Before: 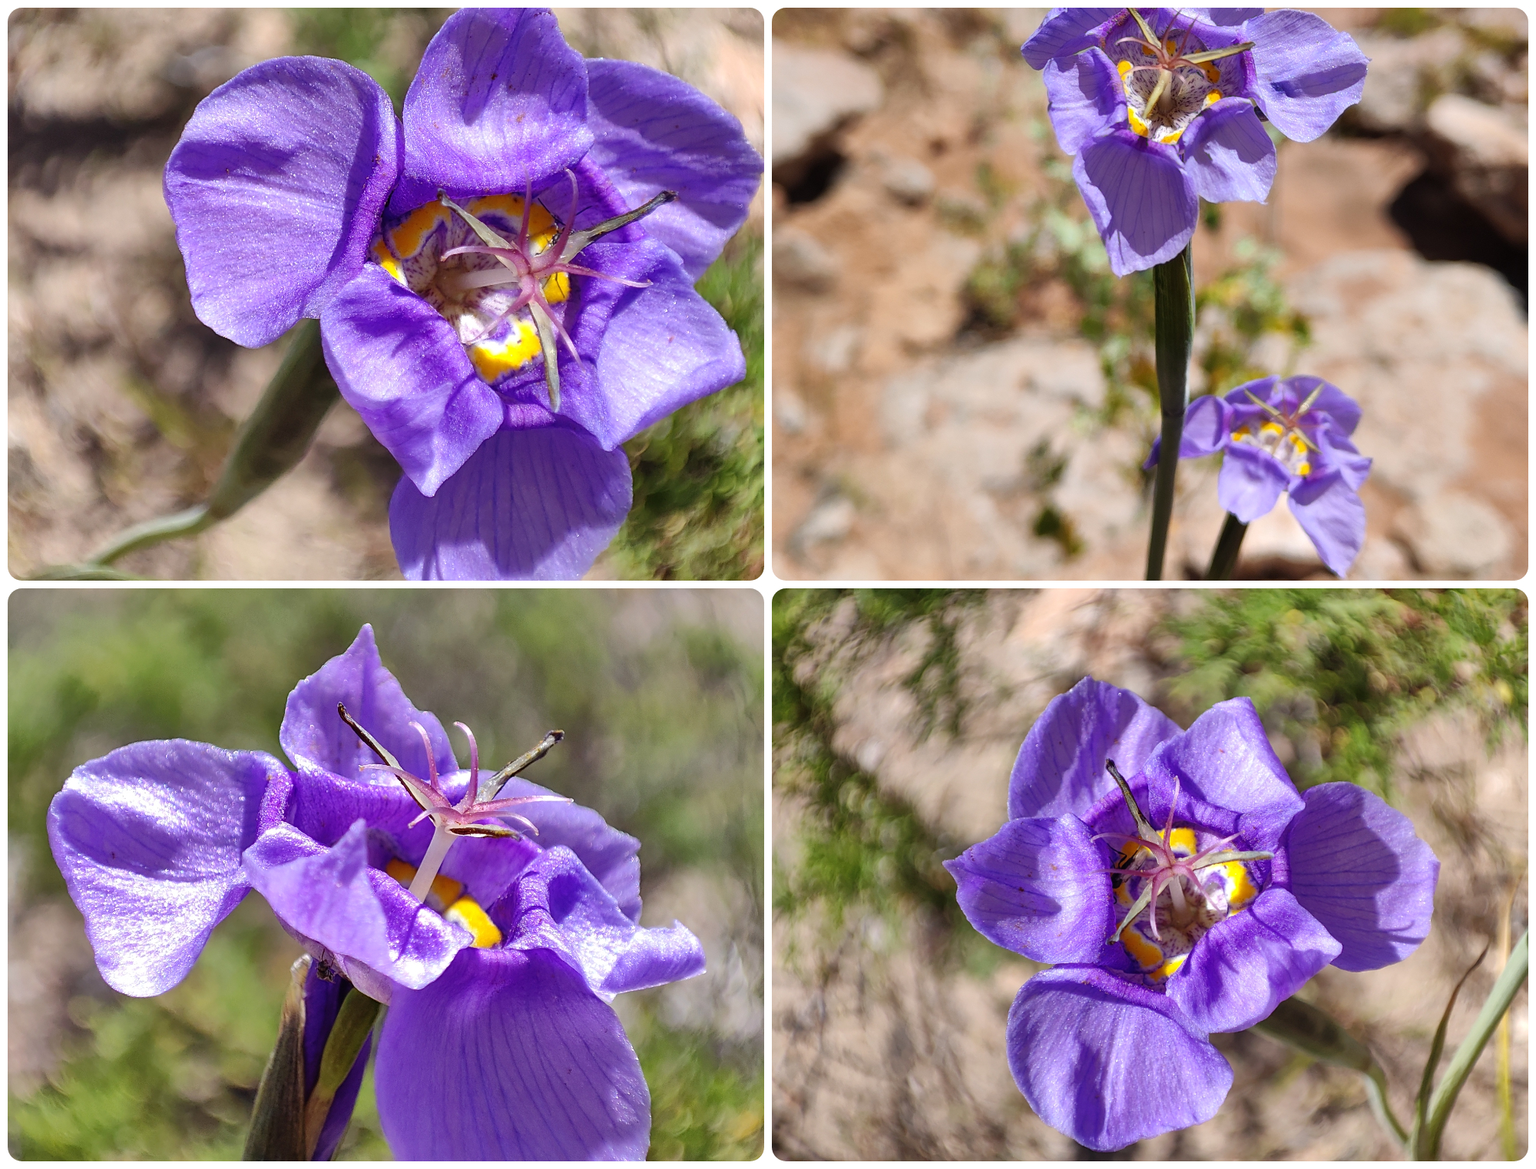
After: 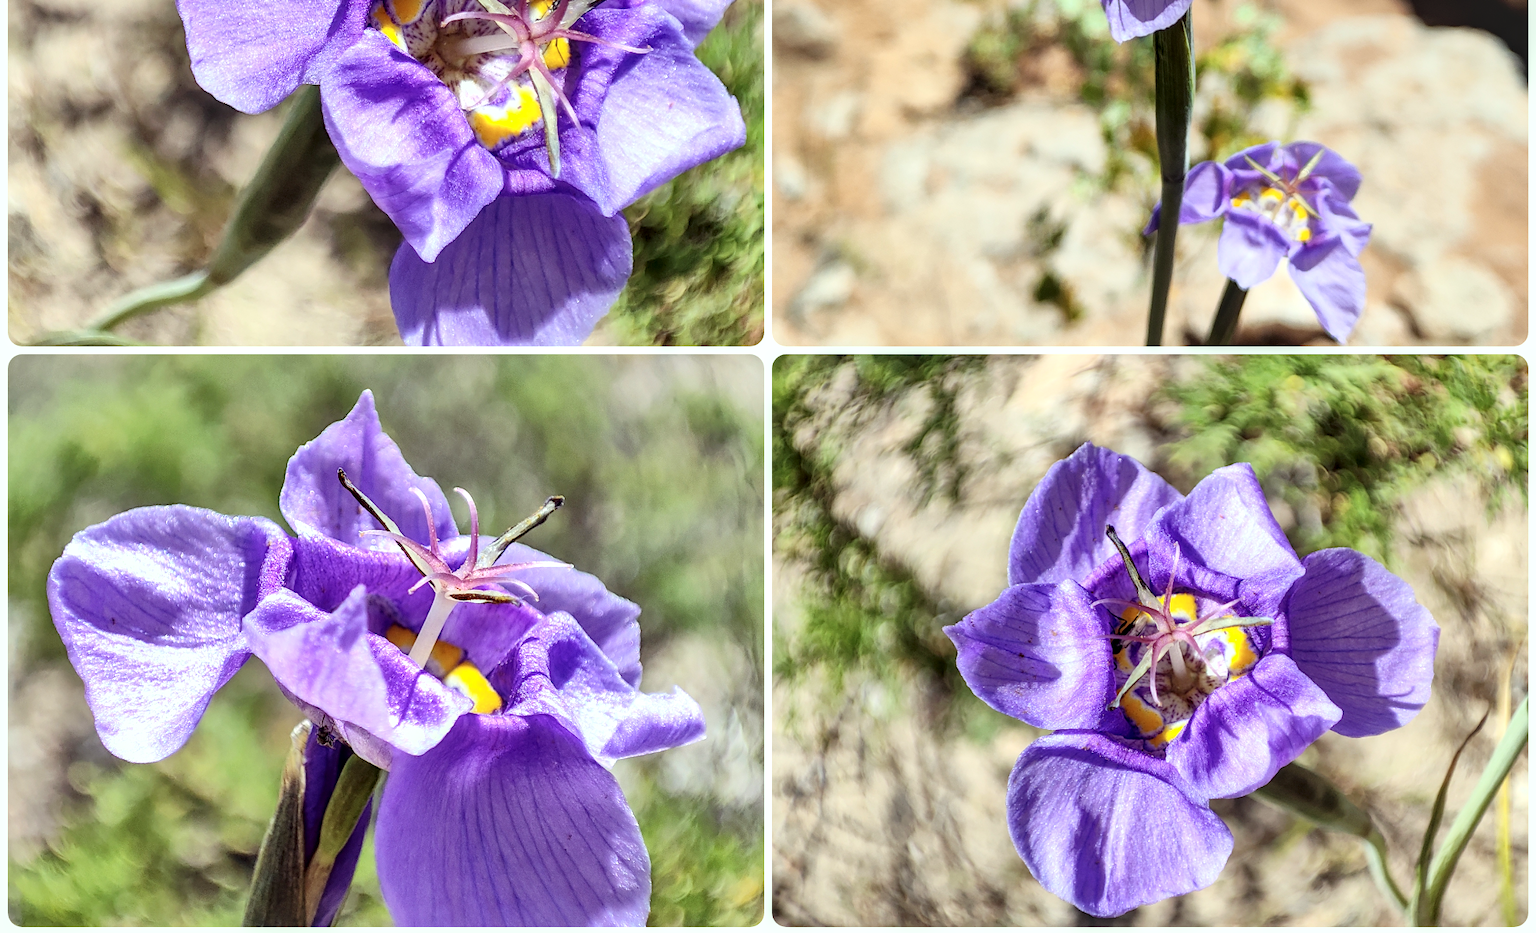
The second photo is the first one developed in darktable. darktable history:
local contrast: detail 130%
crop and rotate: top 20.091%
color correction: highlights a* -7.84, highlights b* 3.67
tone curve: curves: ch0 [(0, 0) (0.004, 0.001) (0.133, 0.132) (0.325, 0.395) (0.455, 0.565) (0.832, 0.925) (1, 1)], color space Lab, independent channels, preserve colors none
